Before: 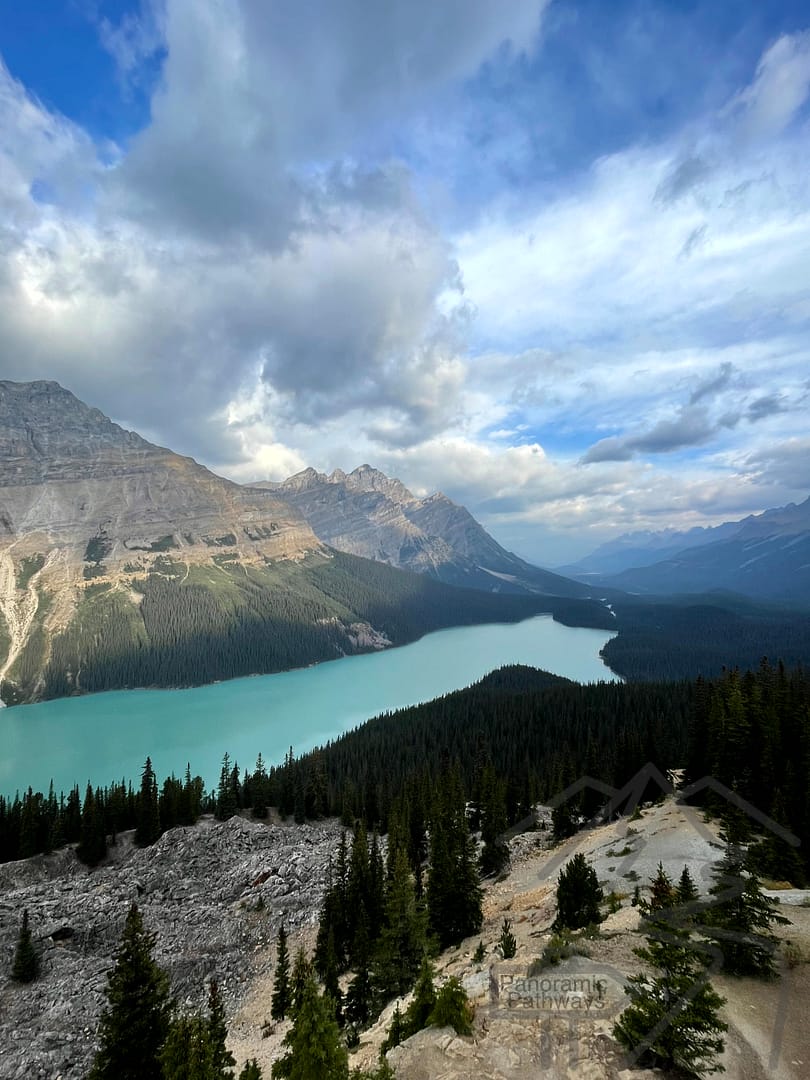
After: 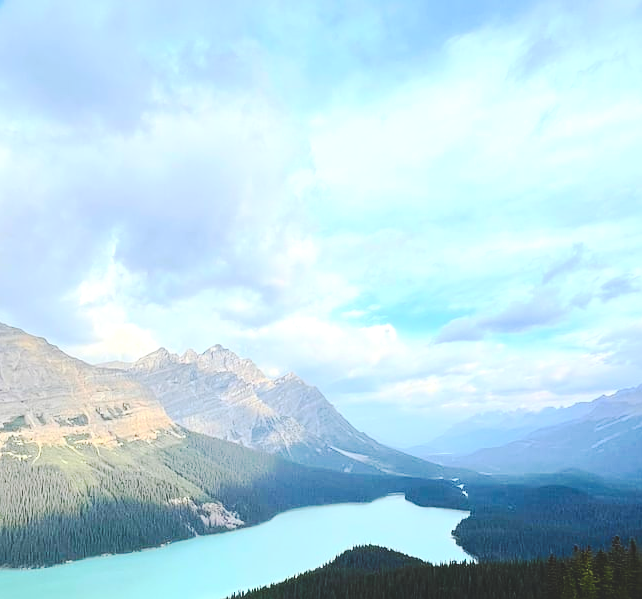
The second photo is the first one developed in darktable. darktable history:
crop: left 18.364%, top 11.111%, right 2.338%, bottom 33.355%
tone curve: curves: ch0 [(0, 0) (0.003, 0.019) (0.011, 0.022) (0.025, 0.029) (0.044, 0.041) (0.069, 0.06) (0.1, 0.09) (0.136, 0.123) (0.177, 0.163) (0.224, 0.206) (0.277, 0.268) (0.335, 0.35) (0.399, 0.436) (0.468, 0.526) (0.543, 0.624) (0.623, 0.713) (0.709, 0.779) (0.801, 0.845) (0.898, 0.912) (1, 1)], preserve colors none
exposure: exposure 0.452 EV, compensate highlight preservation false
contrast brightness saturation: contrast 0.237, brightness 0.249, saturation 0.39
color balance rgb: global offset › luminance 1.478%, linear chroma grading › shadows -3.005%, linear chroma grading › highlights -2.994%, perceptual saturation grading › global saturation 0.027%, global vibrance 9.797%
sharpen: amount 0.209
